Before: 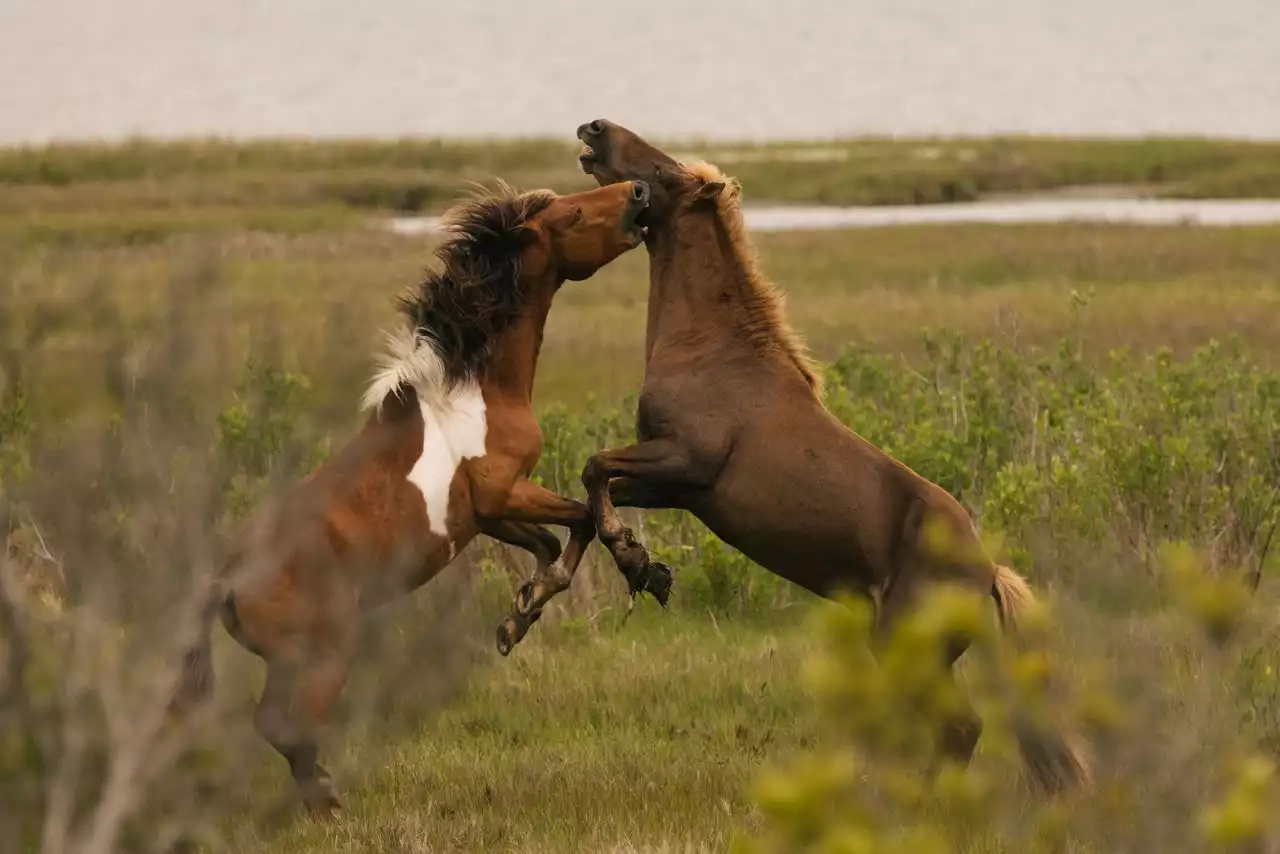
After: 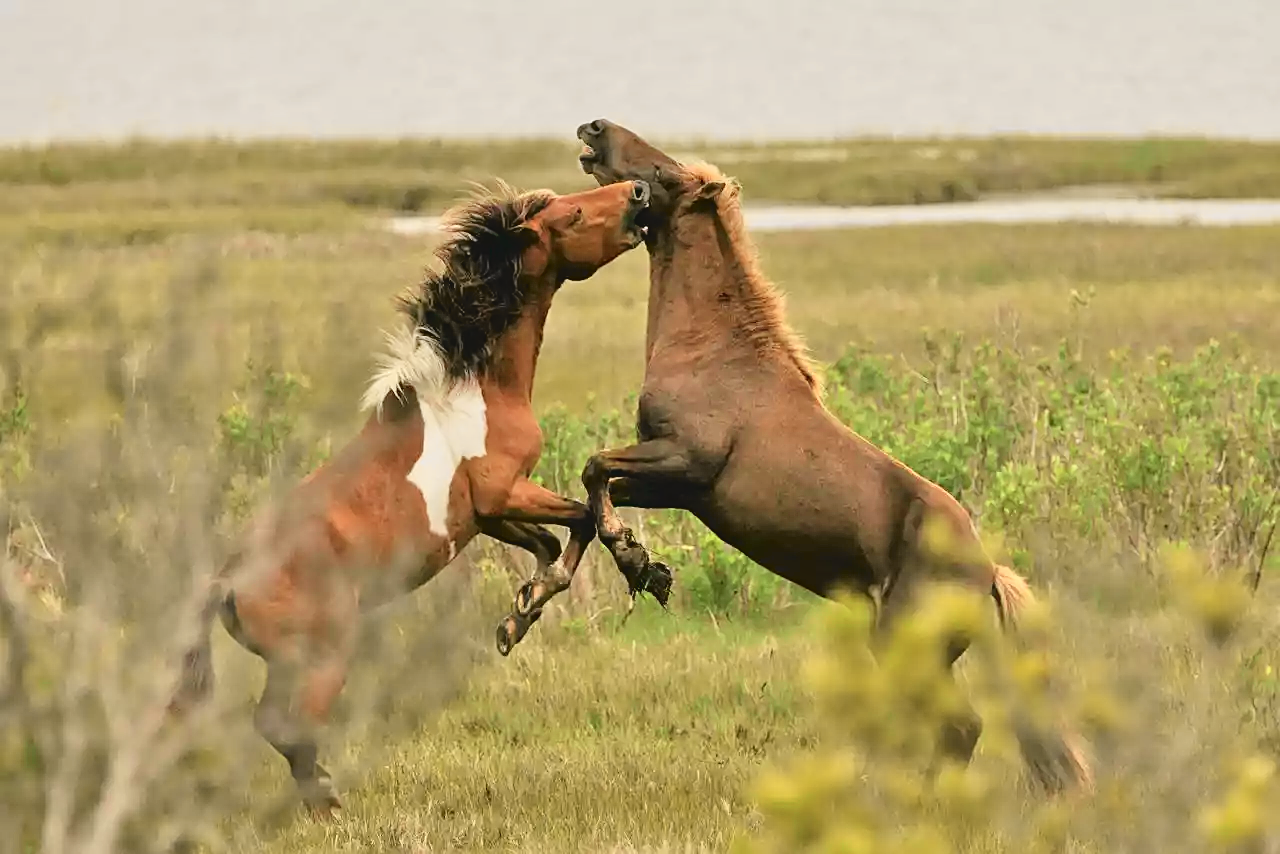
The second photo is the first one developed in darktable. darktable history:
tone equalizer: -7 EV 0.15 EV, -6 EV 0.6 EV, -5 EV 1.15 EV, -4 EV 1.33 EV, -3 EV 1.15 EV, -2 EV 0.6 EV, -1 EV 0.15 EV, mask exposure compensation -0.5 EV
tone curve: curves: ch0 [(0, 0.056) (0.049, 0.073) (0.155, 0.127) (0.33, 0.331) (0.432, 0.46) (0.601, 0.655) (0.843, 0.876) (1, 0.965)]; ch1 [(0, 0) (0.339, 0.334) (0.445, 0.419) (0.476, 0.454) (0.497, 0.494) (0.53, 0.511) (0.557, 0.549) (0.613, 0.614) (0.728, 0.729) (1, 1)]; ch2 [(0, 0) (0.327, 0.318) (0.417, 0.426) (0.46, 0.453) (0.502, 0.5) (0.526, 0.52) (0.54, 0.543) (0.606, 0.61) (0.74, 0.716) (1, 1)], color space Lab, independent channels, preserve colors none
sharpen: on, module defaults
